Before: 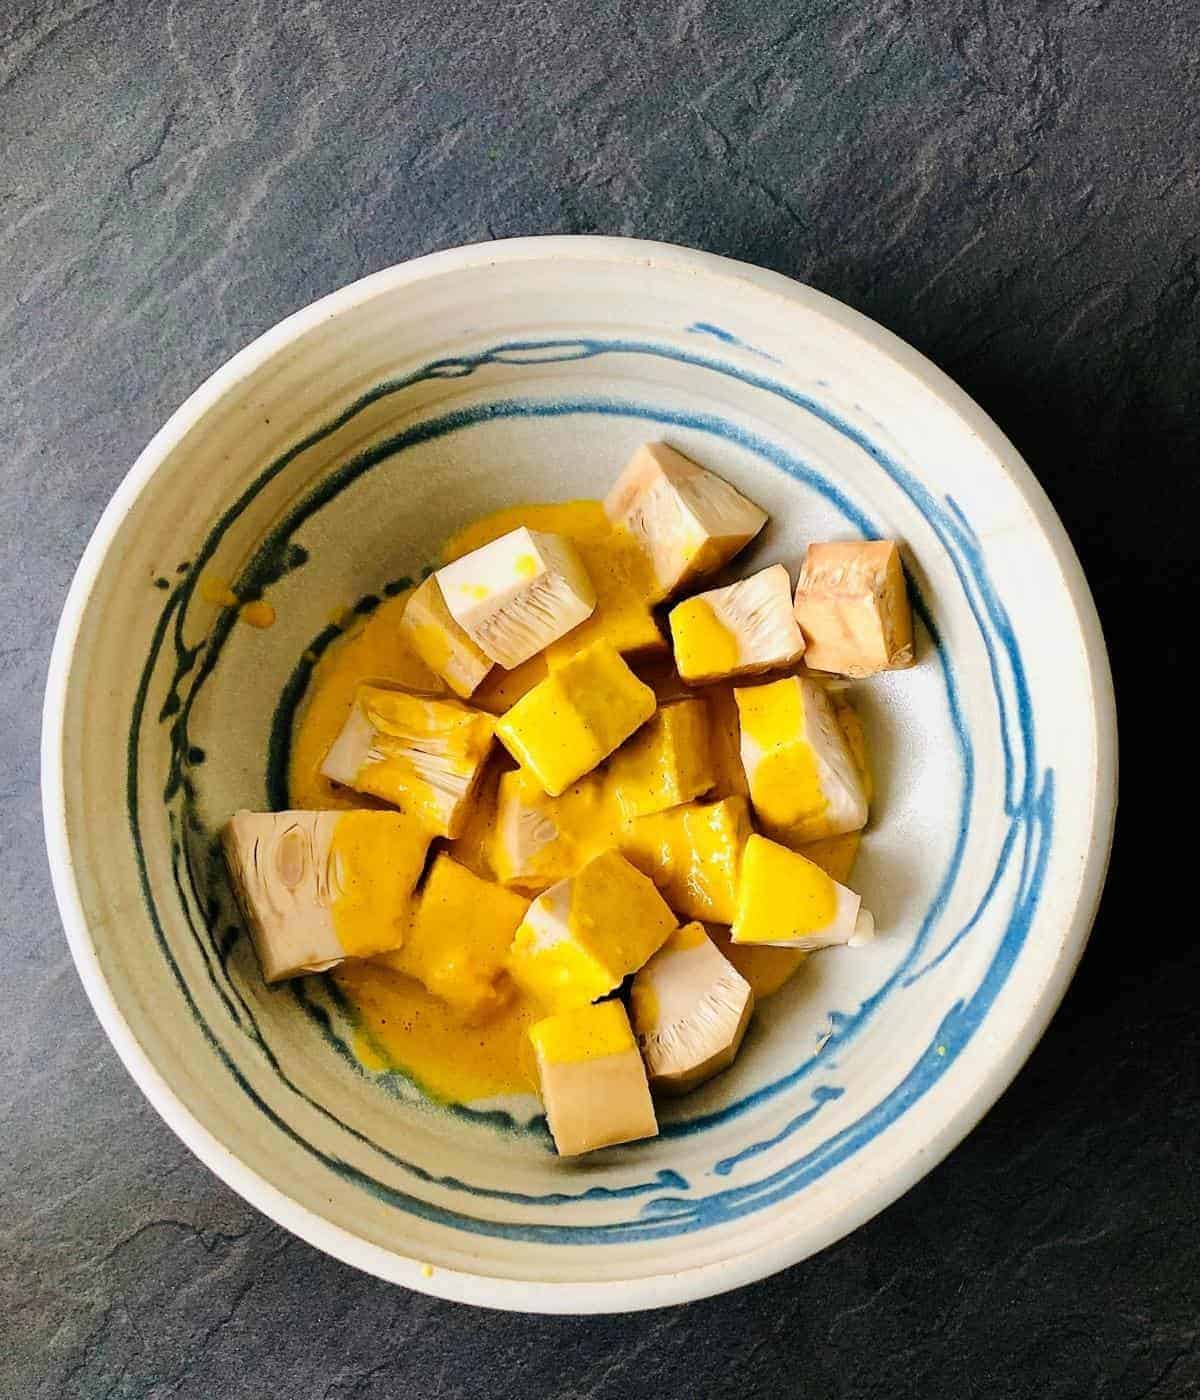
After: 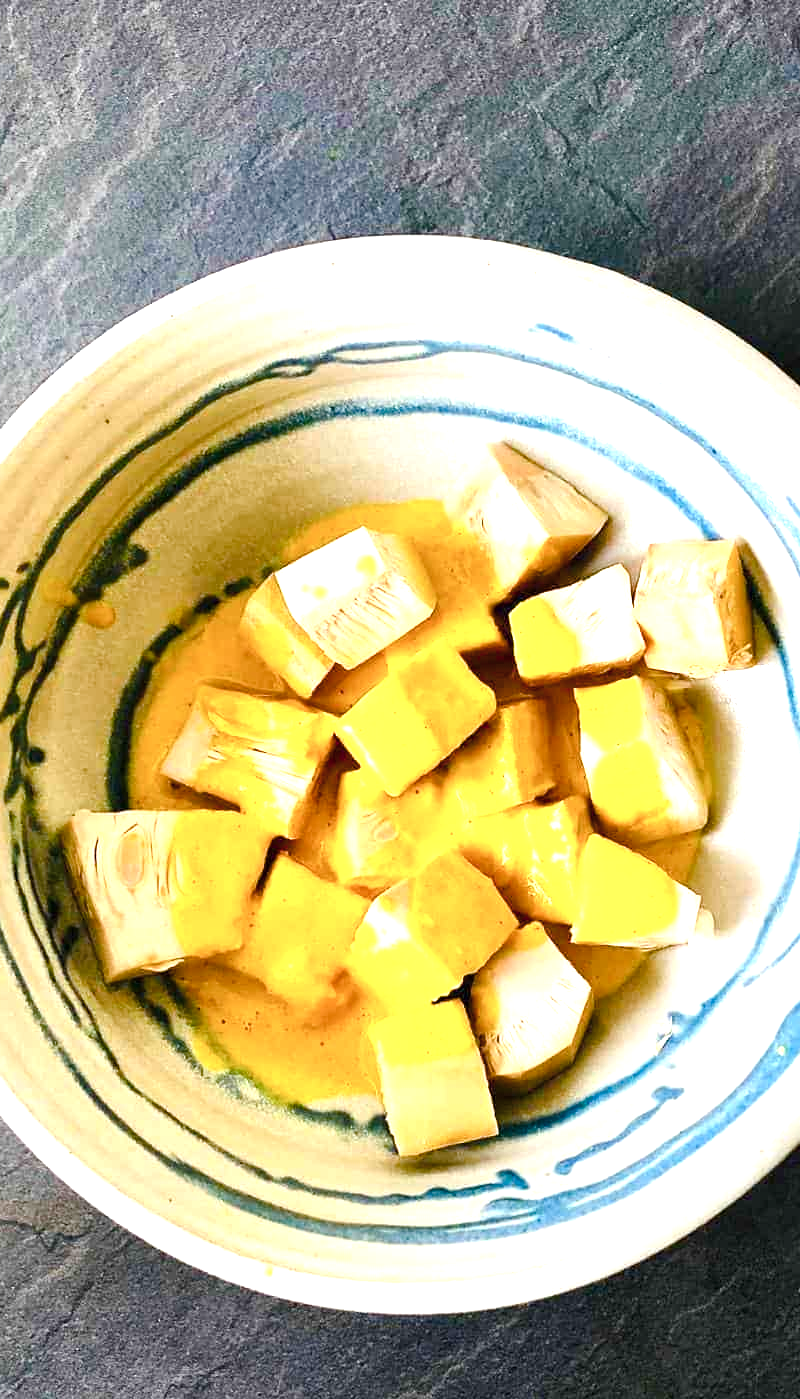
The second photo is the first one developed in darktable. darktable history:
color balance rgb: perceptual saturation grading › global saturation 23.59%, perceptual saturation grading › highlights -24.092%, perceptual saturation grading › mid-tones 24.443%, perceptual saturation grading › shadows 40.079%, global vibrance 20%
contrast brightness saturation: saturation -0.177
crop and rotate: left 13.376%, right 19.895%
exposure: black level correction 0, exposure 1.097 EV, compensate exposure bias true, compensate highlight preservation false
